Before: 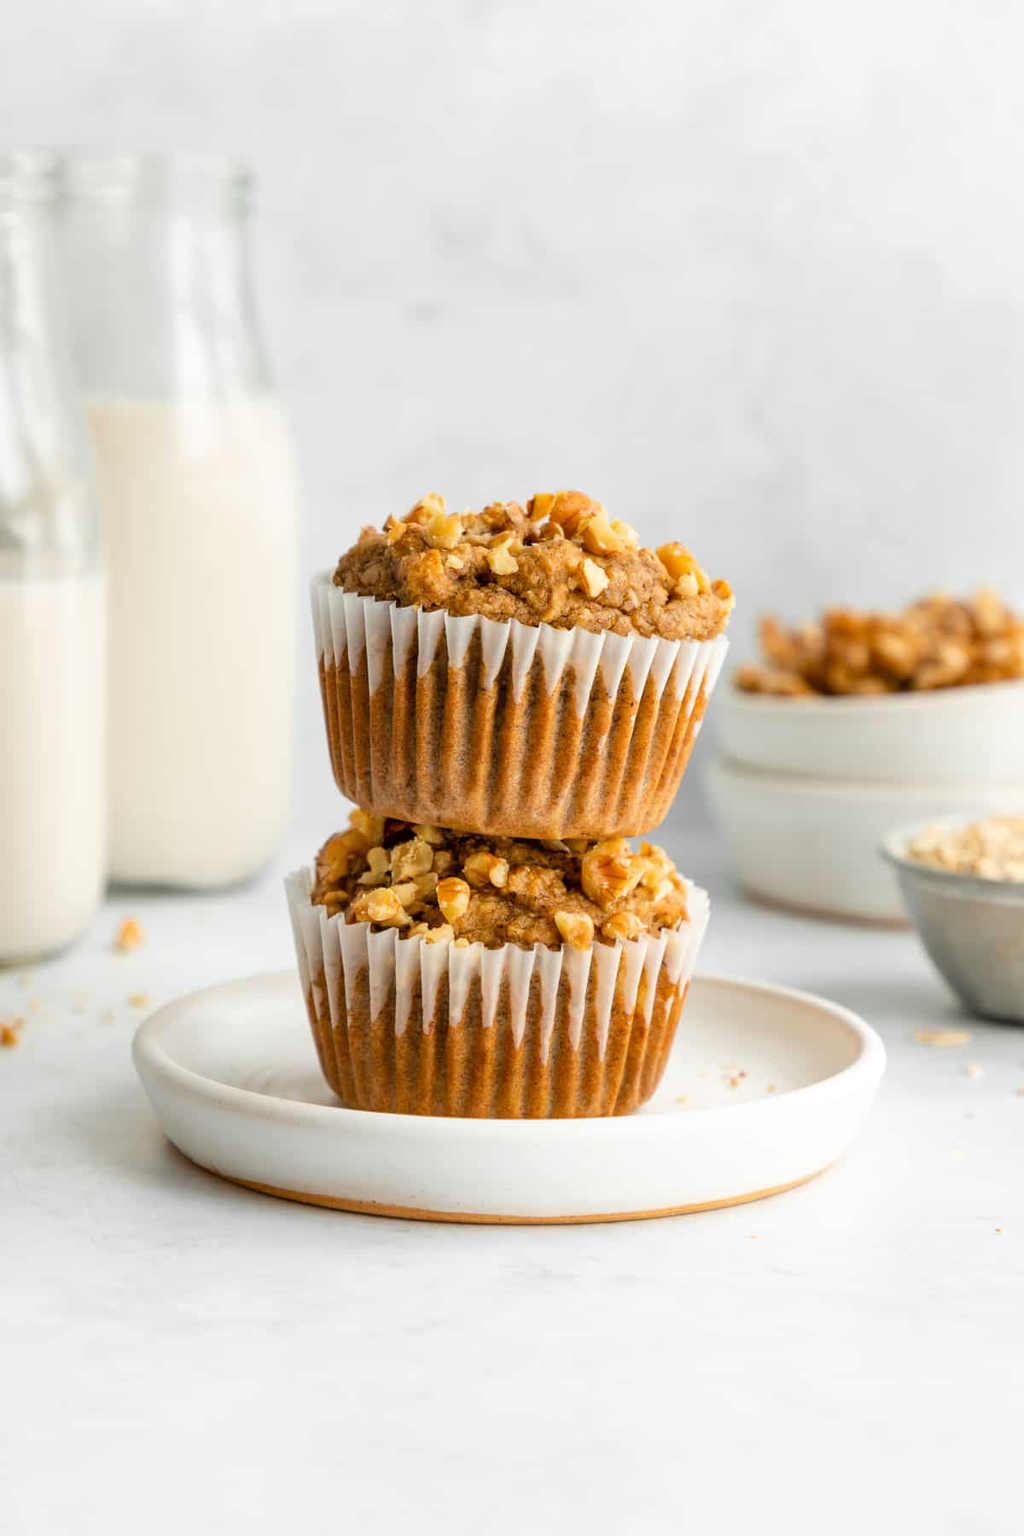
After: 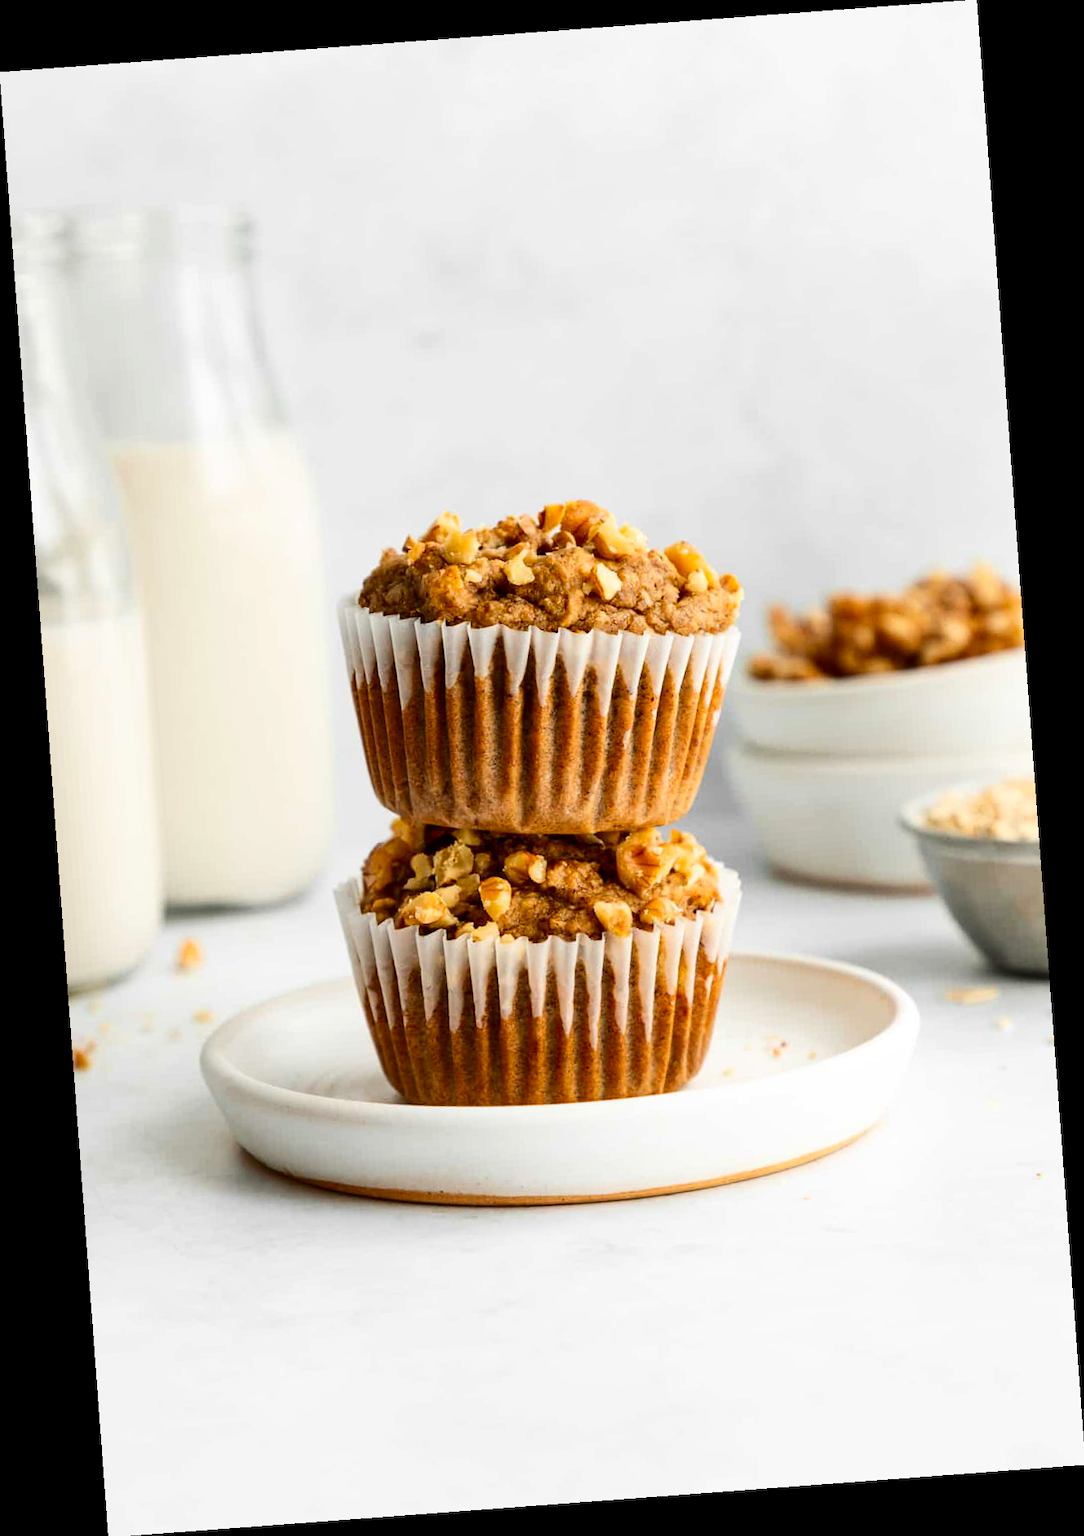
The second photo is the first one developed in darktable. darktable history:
contrast brightness saturation: contrast 0.2, brightness -0.11, saturation 0.1
rotate and perspective: rotation -4.25°, automatic cropping off
